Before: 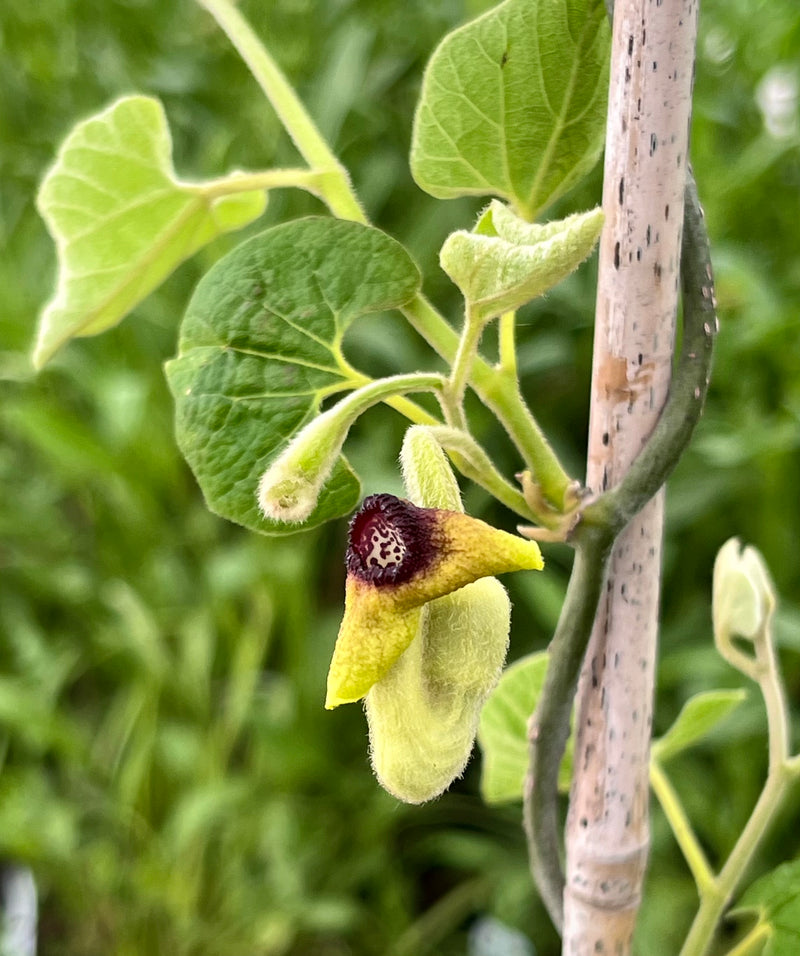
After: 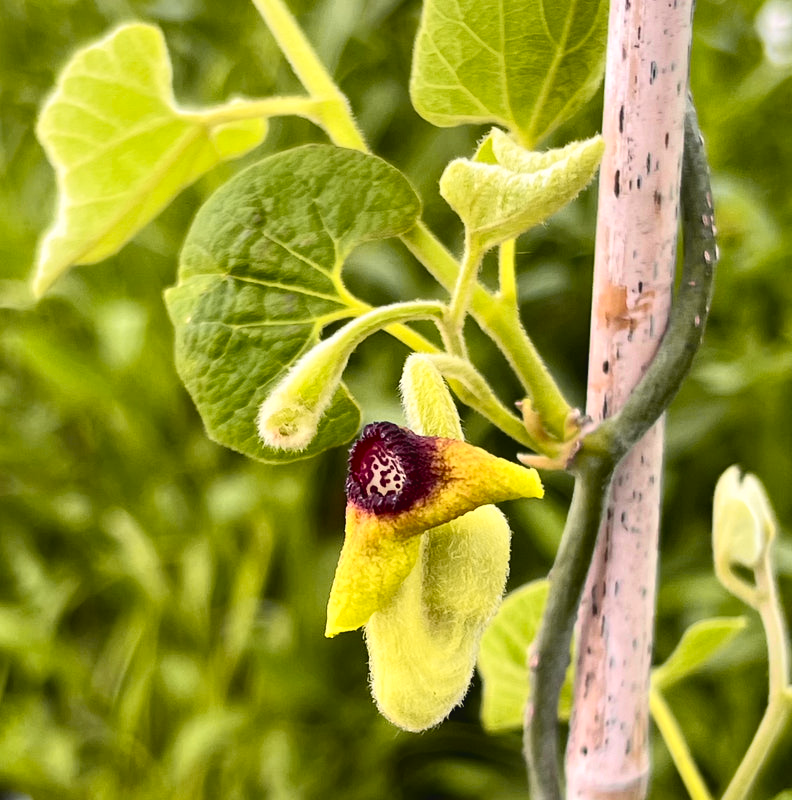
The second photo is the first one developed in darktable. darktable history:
contrast brightness saturation: contrast 0.04, saturation 0.07
color balance rgb: on, module defaults
crop: top 7.625%, bottom 8.027%
tone curve: curves: ch0 [(0, 0.036) (0.119, 0.115) (0.461, 0.479) (0.715, 0.767) (0.817, 0.865) (1, 0.998)]; ch1 [(0, 0) (0.377, 0.416) (0.44, 0.461) (0.487, 0.49) (0.514, 0.525) (0.538, 0.561) (0.67, 0.713) (1, 1)]; ch2 [(0, 0) (0.38, 0.405) (0.463, 0.445) (0.492, 0.486) (0.529, 0.533) (0.578, 0.59) (0.653, 0.698) (1, 1)], color space Lab, independent channels, preserve colors none
